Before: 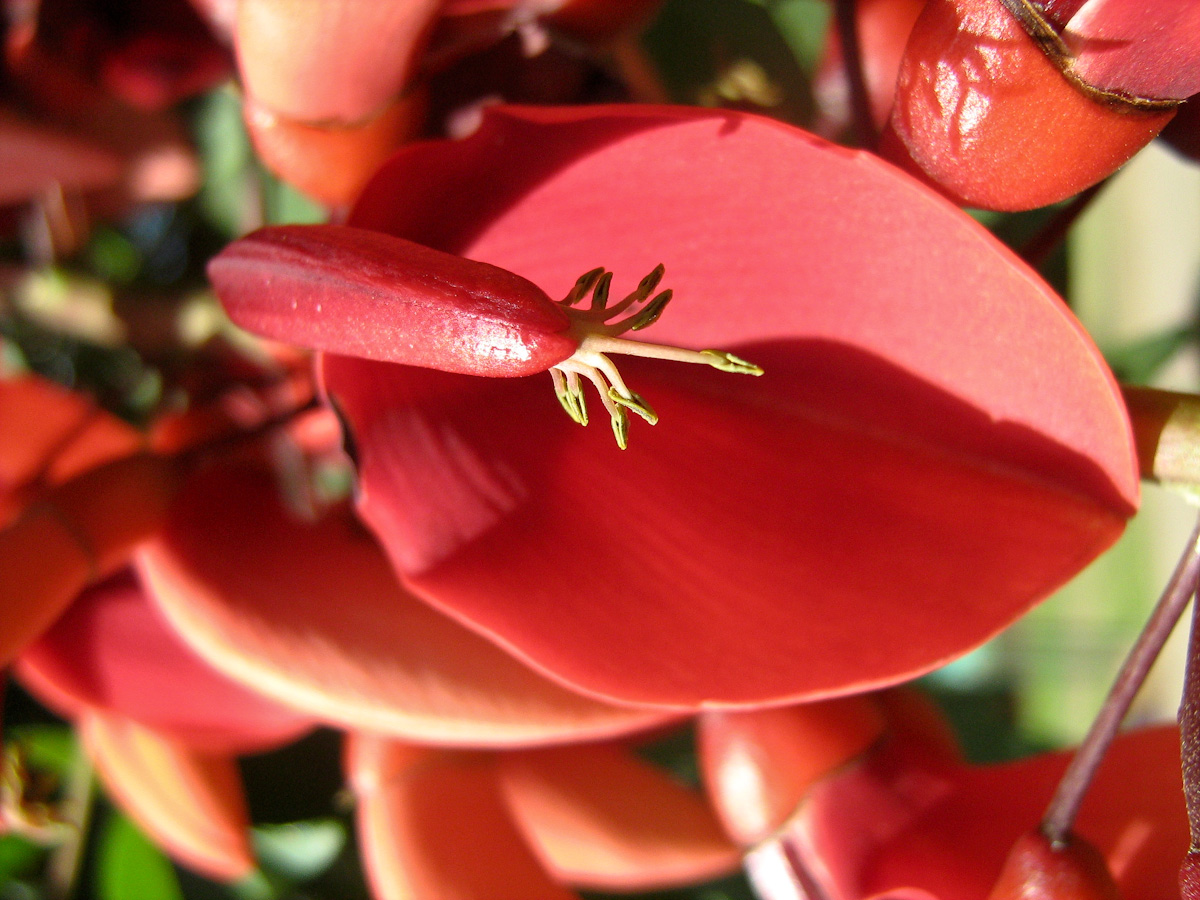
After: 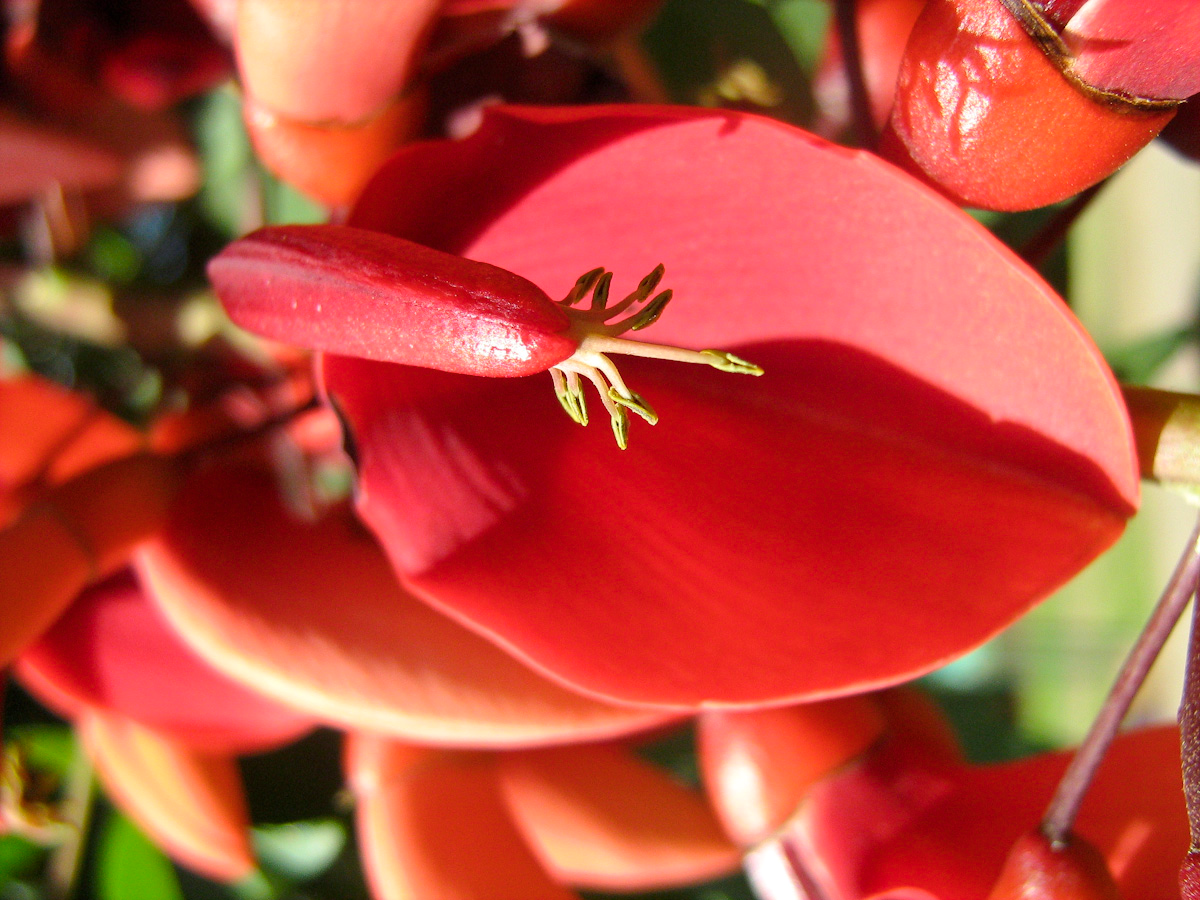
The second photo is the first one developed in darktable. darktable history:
color balance rgb: shadows lift › chroma 2.025%, shadows lift › hue 247.52°, perceptual saturation grading › global saturation 0.255%, perceptual brilliance grading › mid-tones 10.351%, perceptual brilliance grading › shadows 15.468%, global vibrance 14.203%
